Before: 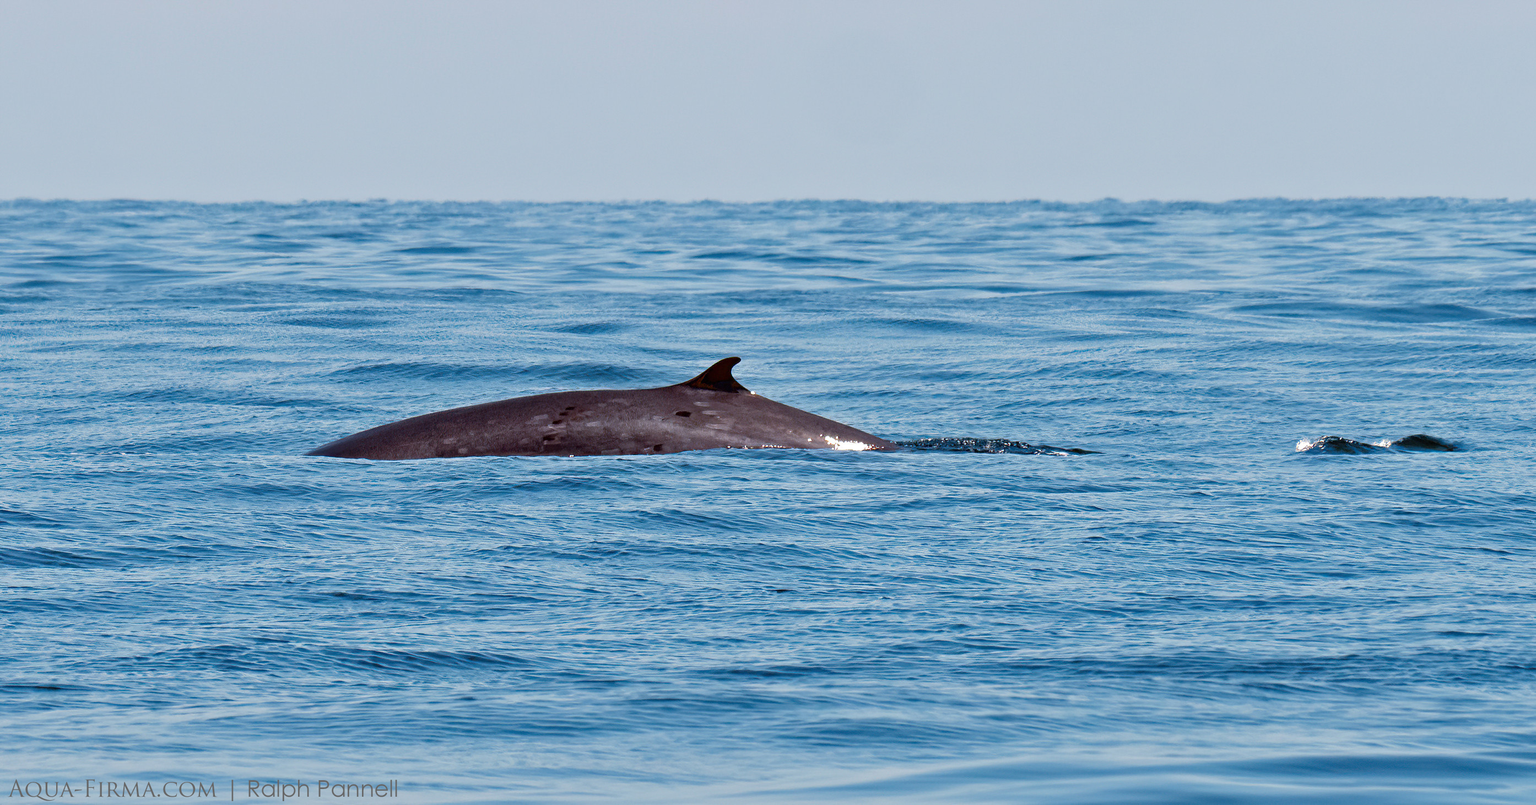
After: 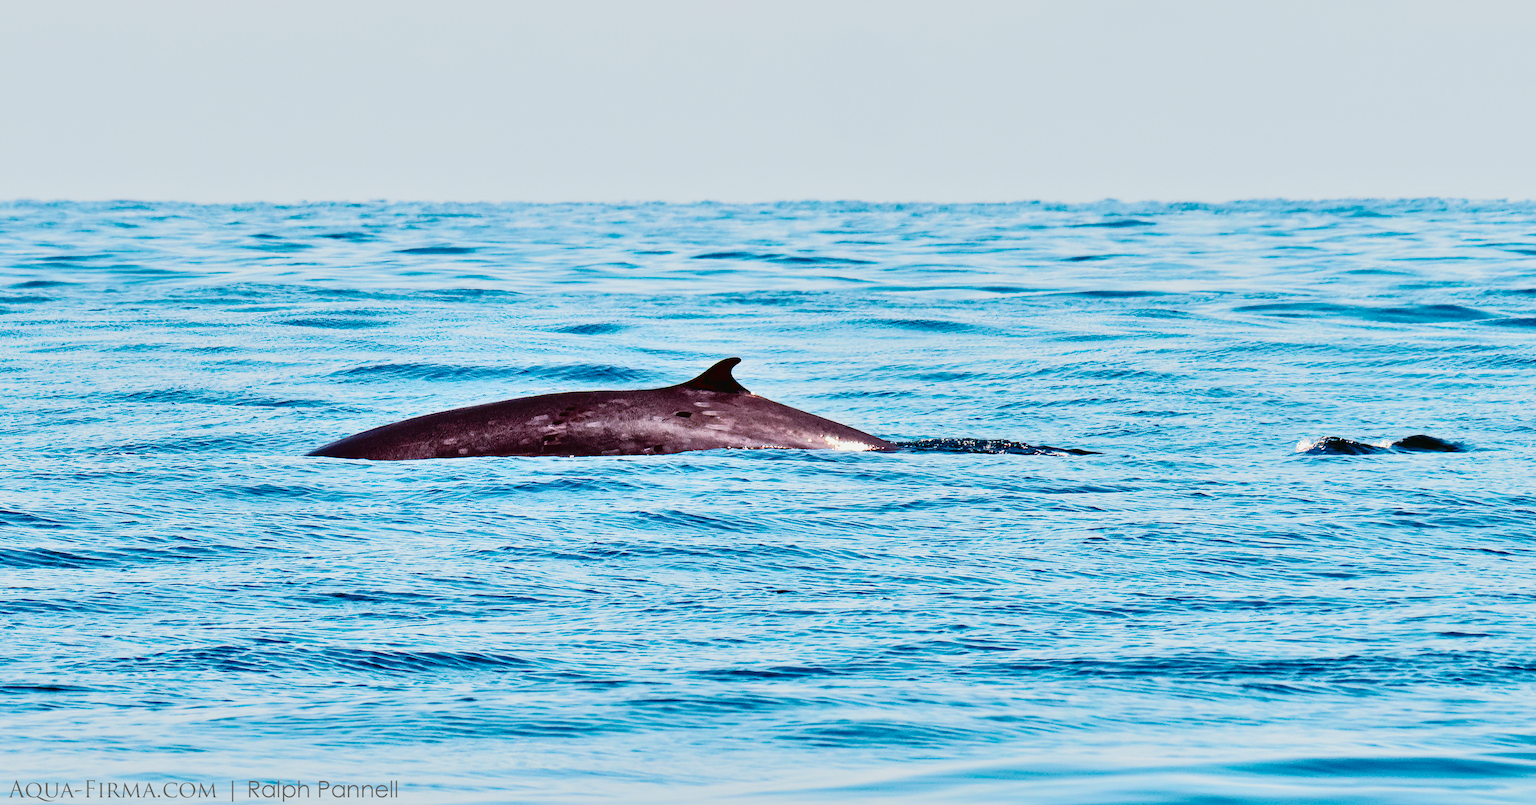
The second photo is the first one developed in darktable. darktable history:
tone curve: curves: ch0 [(0, 0.023) (0.113, 0.081) (0.204, 0.197) (0.498, 0.608) (0.709, 0.819) (0.984, 0.961)]; ch1 [(0, 0) (0.172, 0.123) (0.317, 0.272) (0.414, 0.382) (0.476, 0.479) (0.505, 0.501) (0.528, 0.54) (0.618, 0.647) (0.709, 0.764) (1, 1)]; ch2 [(0, 0) (0.411, 0.424) (0.492, 0.502) (0.521, 0.521) (0.55, 0.576) (0.686, 0.638) (1, 1)], color space Lab, independent channels, preserve colors none
shadows and highlights: shadows 5.59, soften with gaussian
base curve: curves: ch0 [(0, 0) (0.036, 0.025) (0.121, 0.166) (0.206, 0.329) (0.605, 0.79) (1, 1)], preserve colors none
